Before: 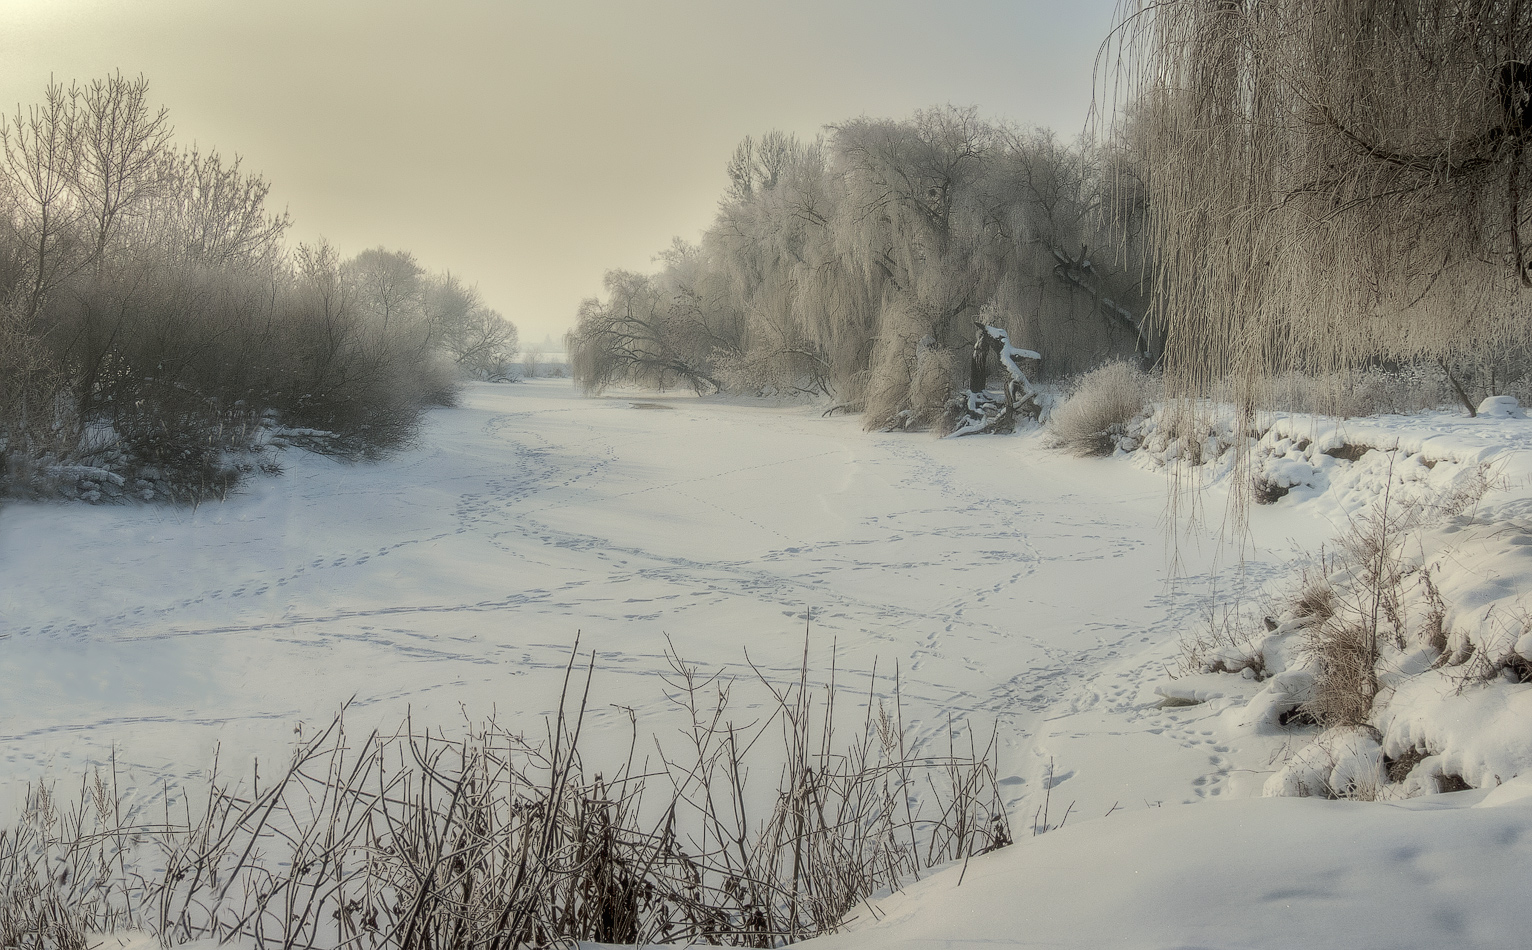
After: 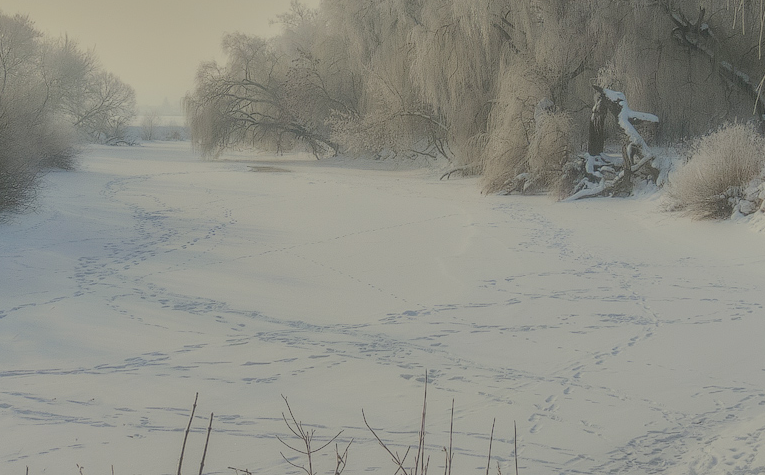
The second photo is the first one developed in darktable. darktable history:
color balance rgb: contrast -30%
crop: left 25%, top 25%, right 25%, bottom 25%
